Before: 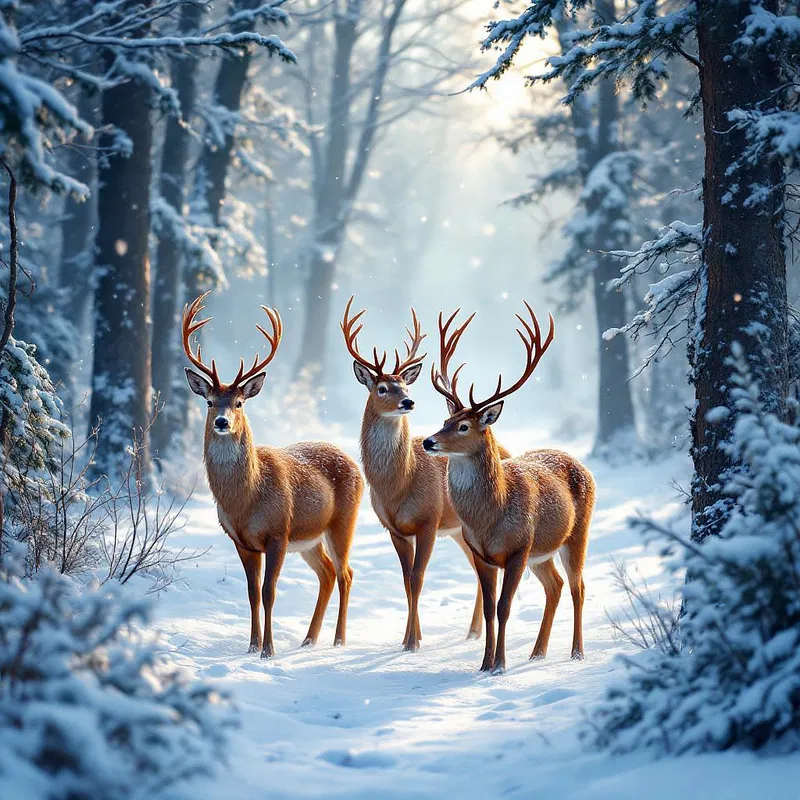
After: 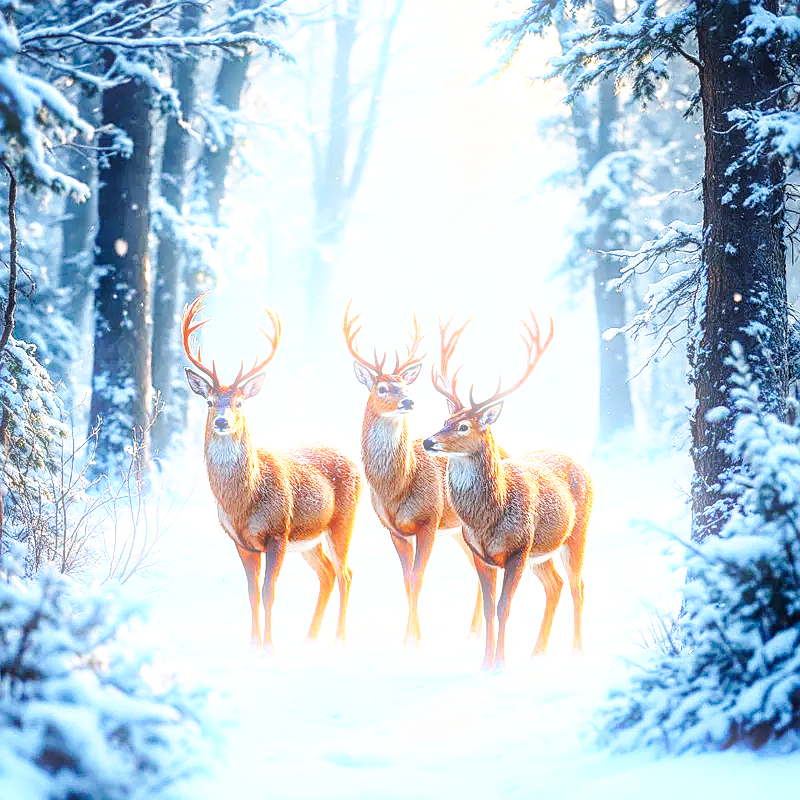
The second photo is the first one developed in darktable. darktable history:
bloom: size 5%, threshold 95%, strength 15%
exposure: exposure 0.669 EV, compensate highlight preservation false
sharpen: on, module defaults
local contrast: detail 130%
base curve: curves: ch0 [(0, 0) (0.028, 0.03) (0.121, 0.232) (0.46, 0.748) (0.859, 0.968) (1, 1)], preserve colors none
